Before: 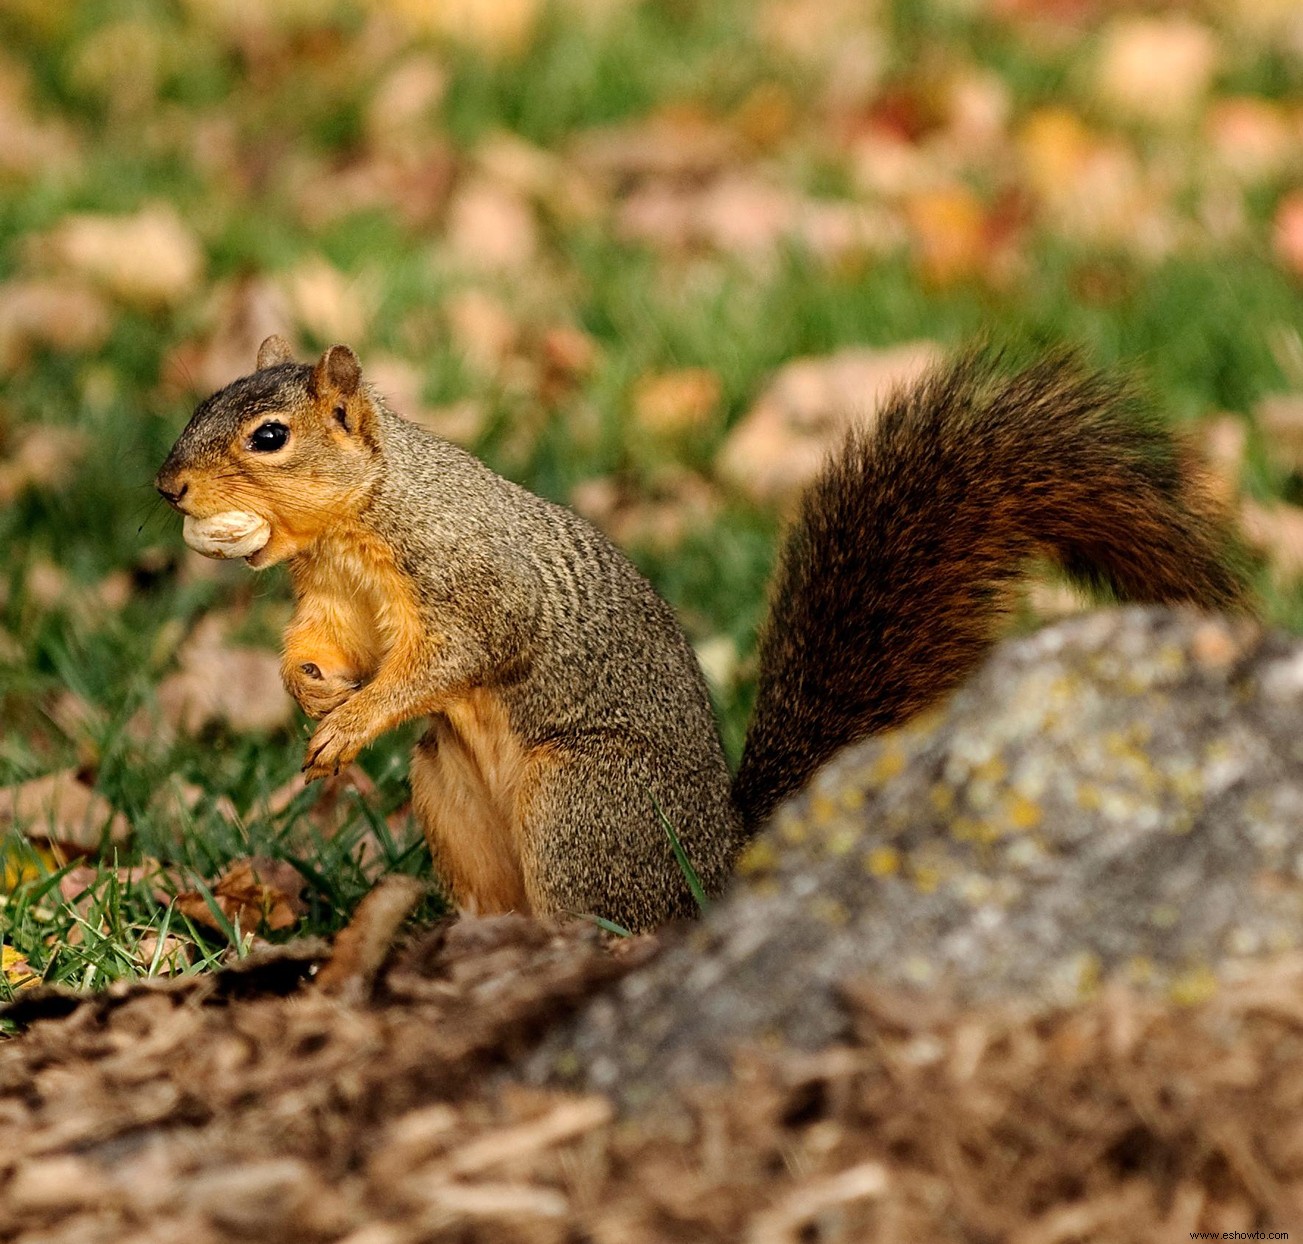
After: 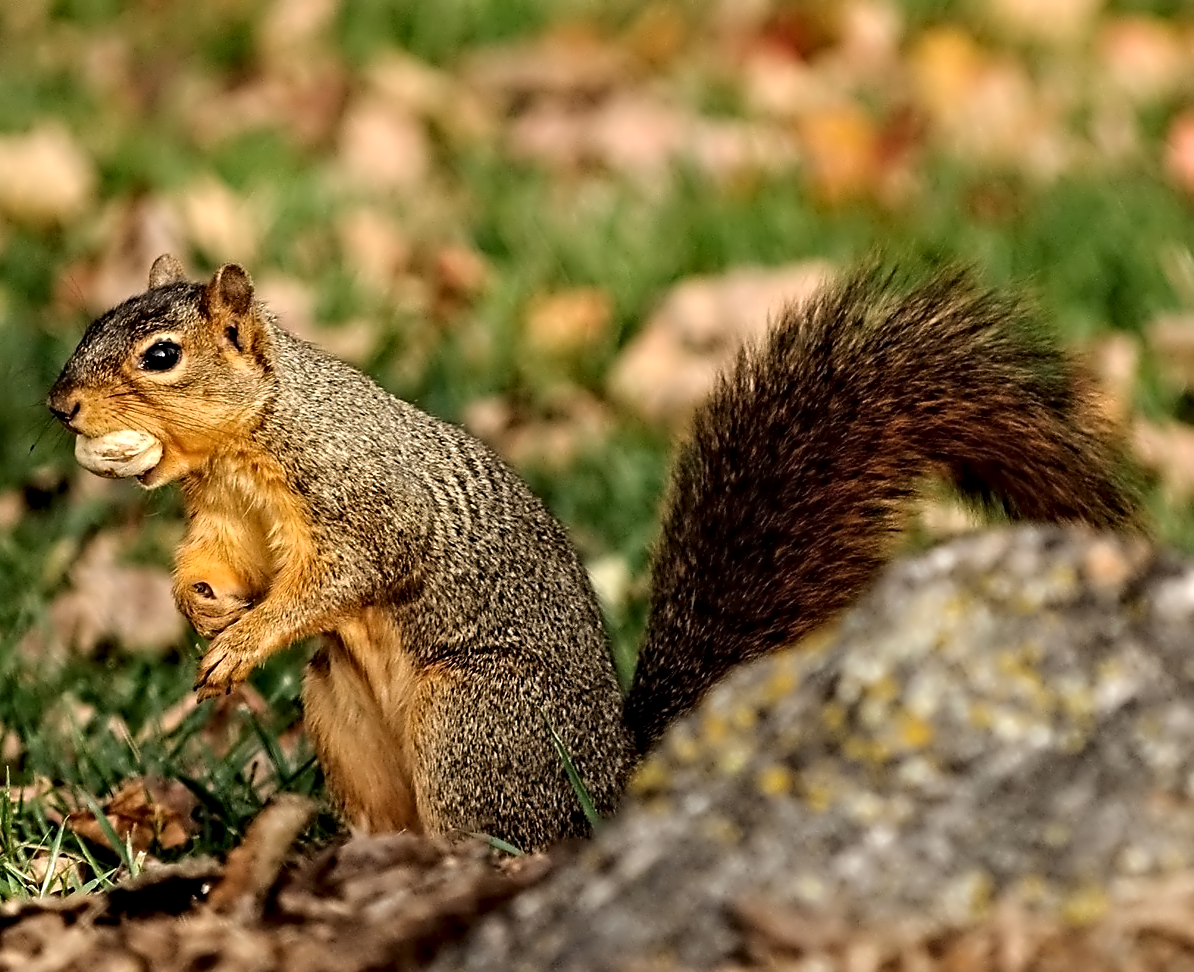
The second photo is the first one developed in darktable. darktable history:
contrast equalizer: y [[0.5, 0.542, 0.583, 0.625, 0.667, 0.708], [0.5 ×6], [0.5 ×6], [0, 0.033, 0.067, 0.1, 0.133, 0.167], [0, 0.05, 0.1, 0.15, 0.2, 0.25]]
crop: left 8.36%, top 6.546%, bottom 15.314%
